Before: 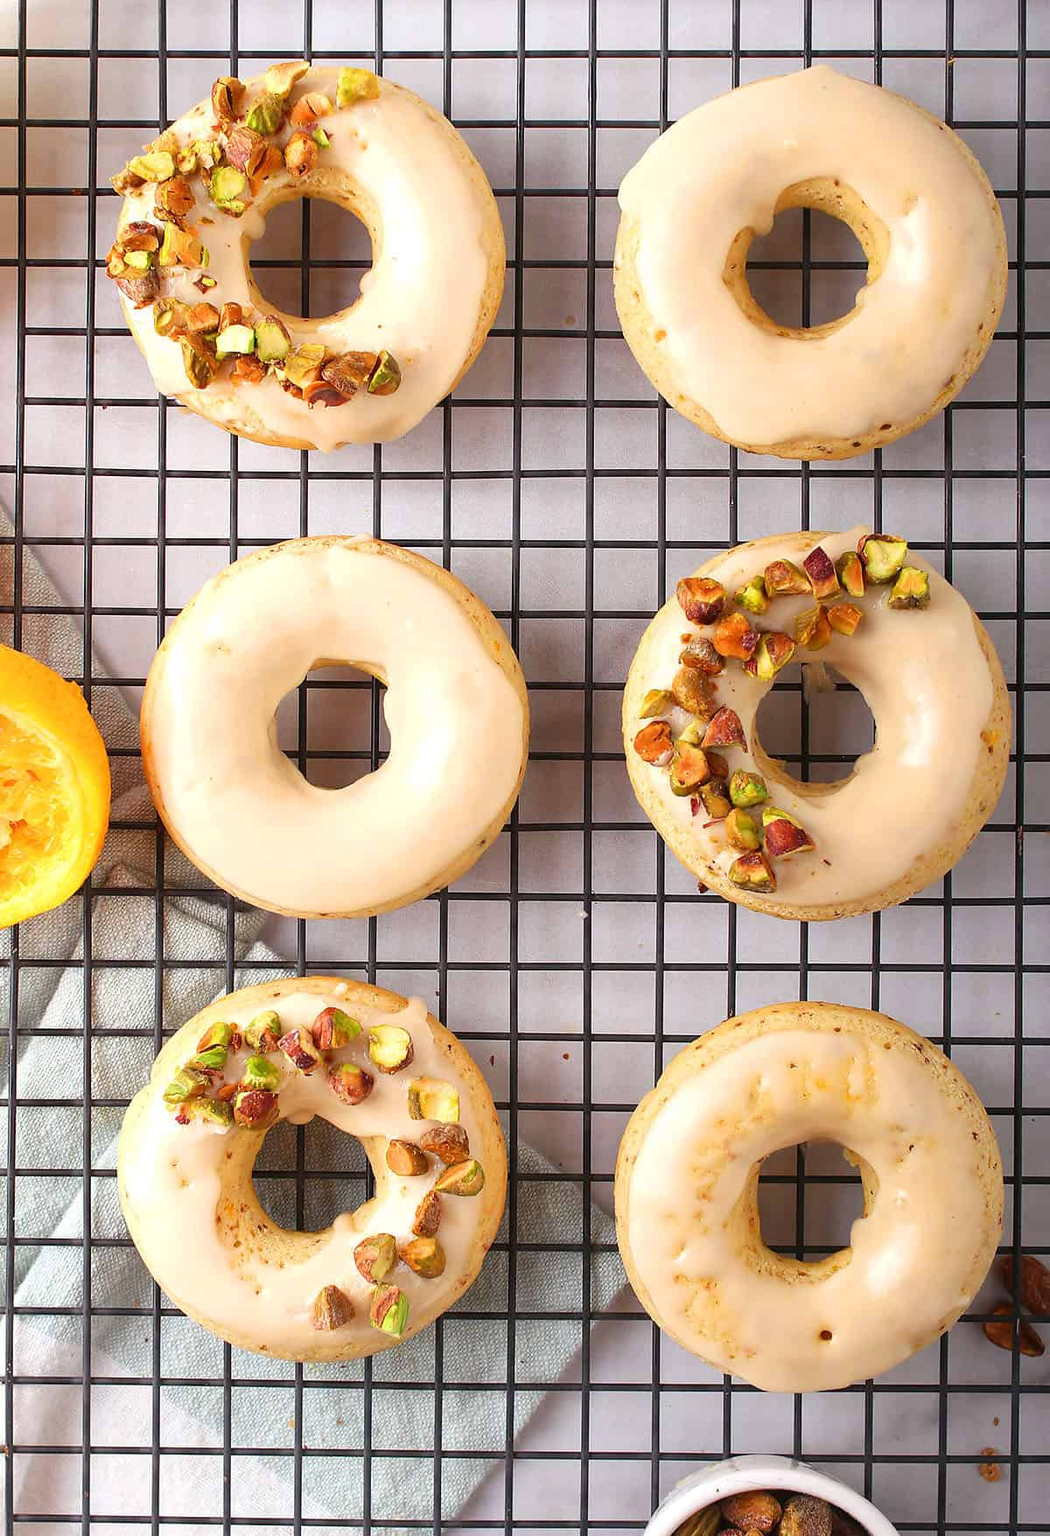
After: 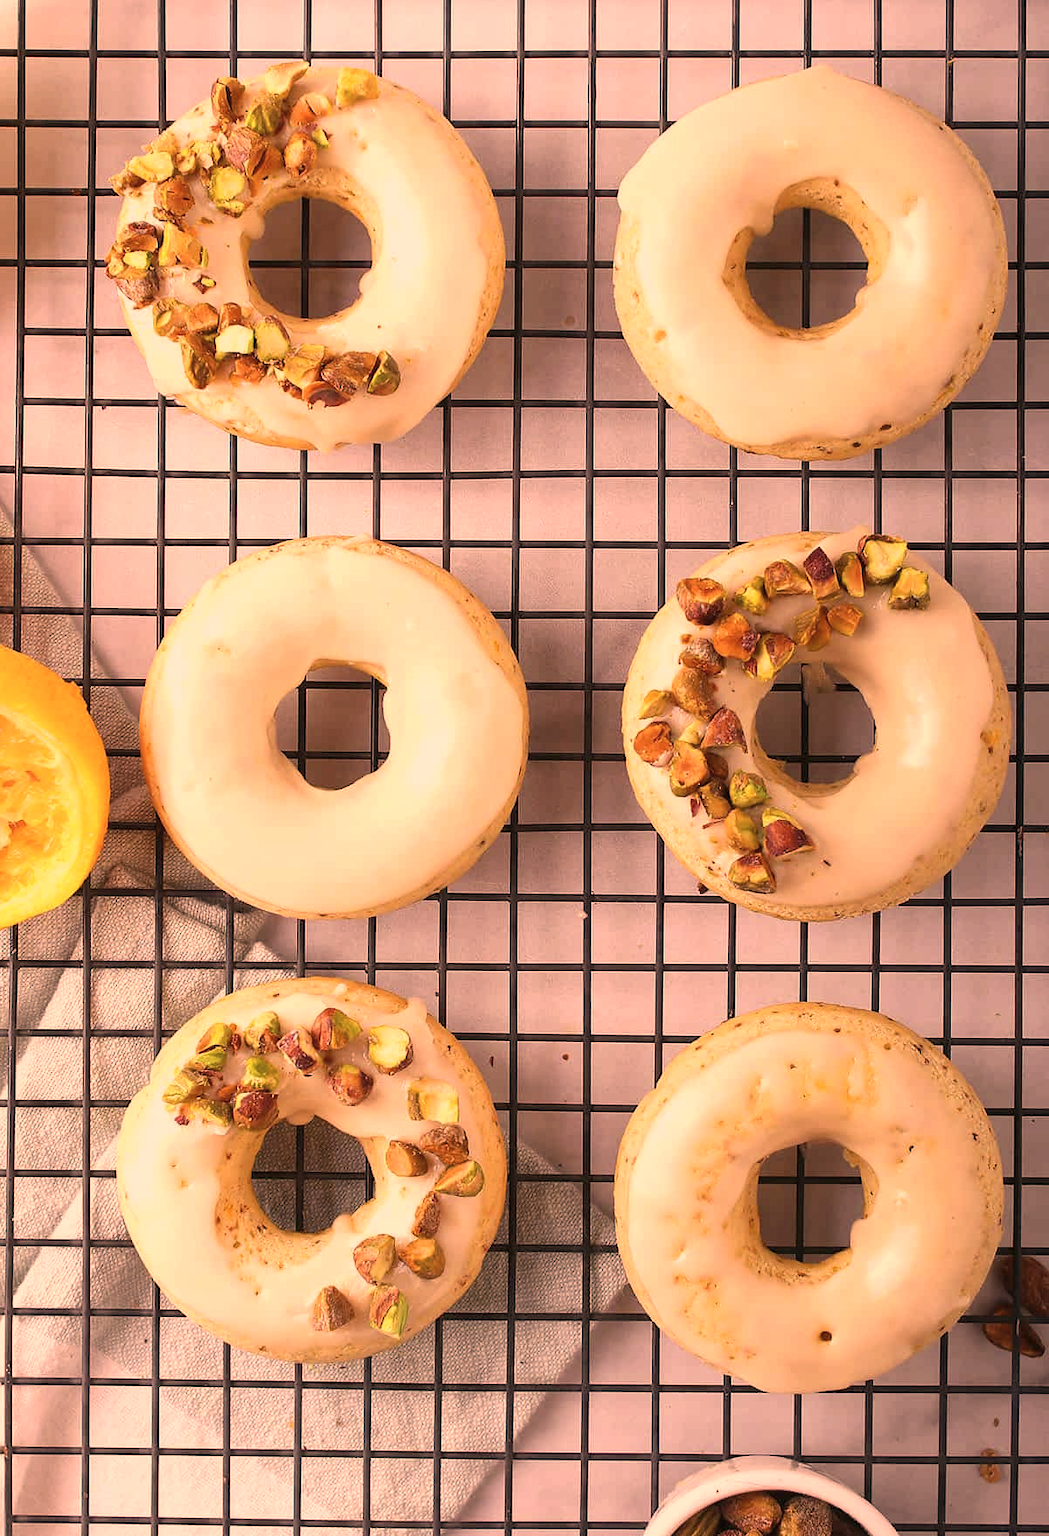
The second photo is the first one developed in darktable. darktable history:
crop: left 0.112%
color correction: highlights a* 39.78, highlights b* 39.65, saturation 0.685
